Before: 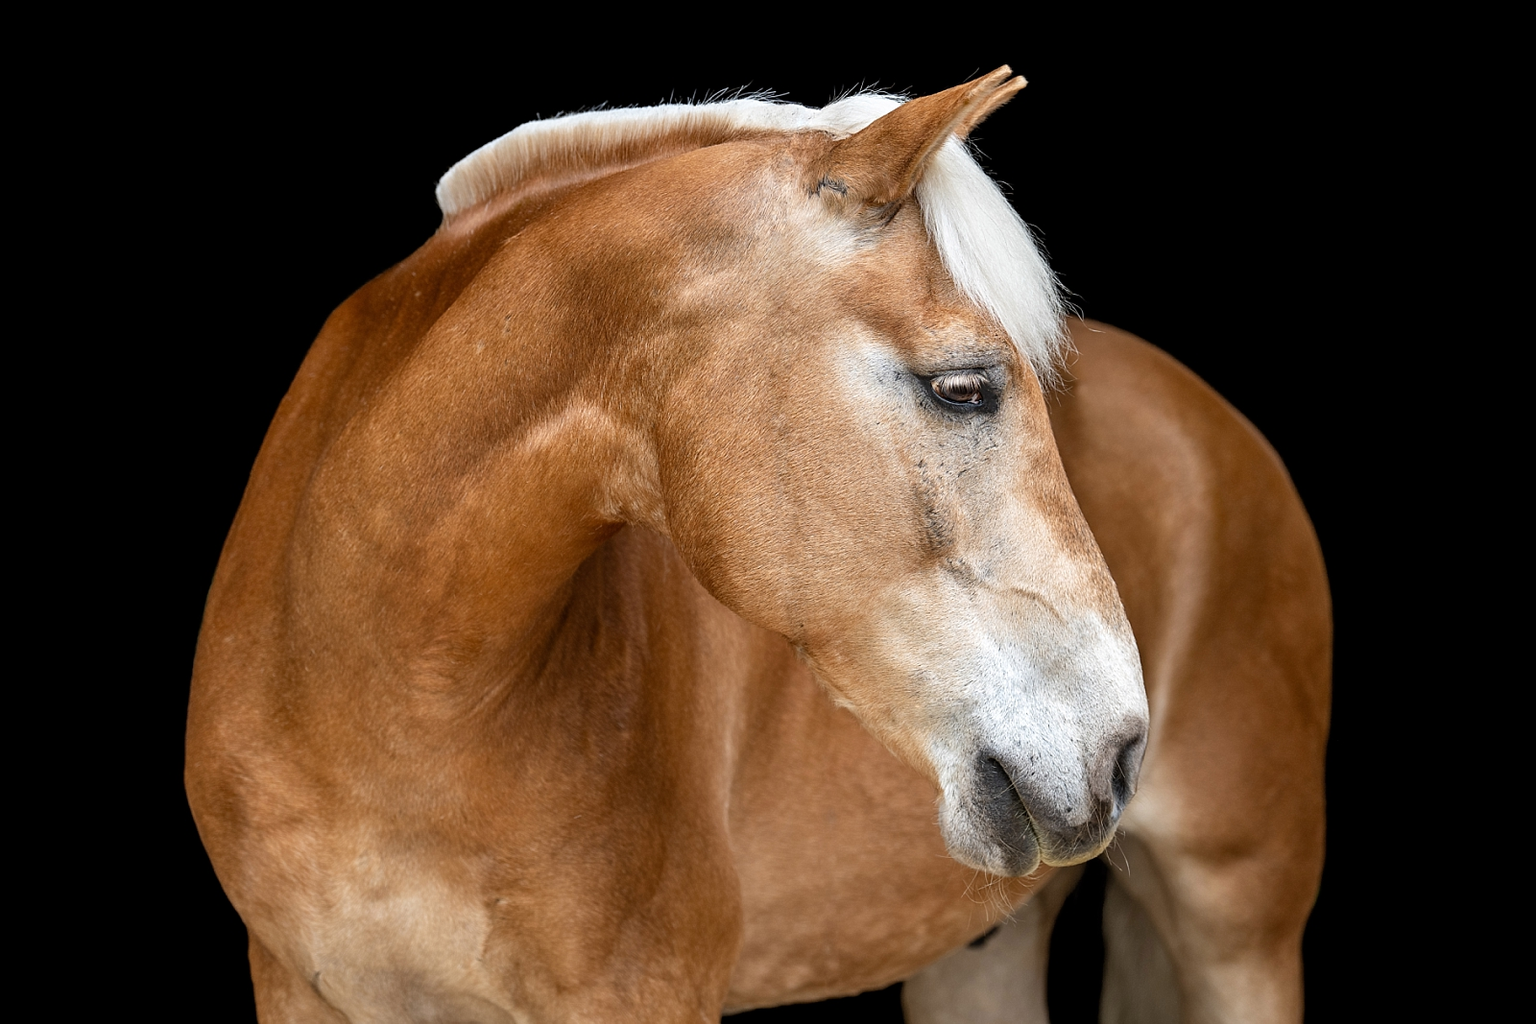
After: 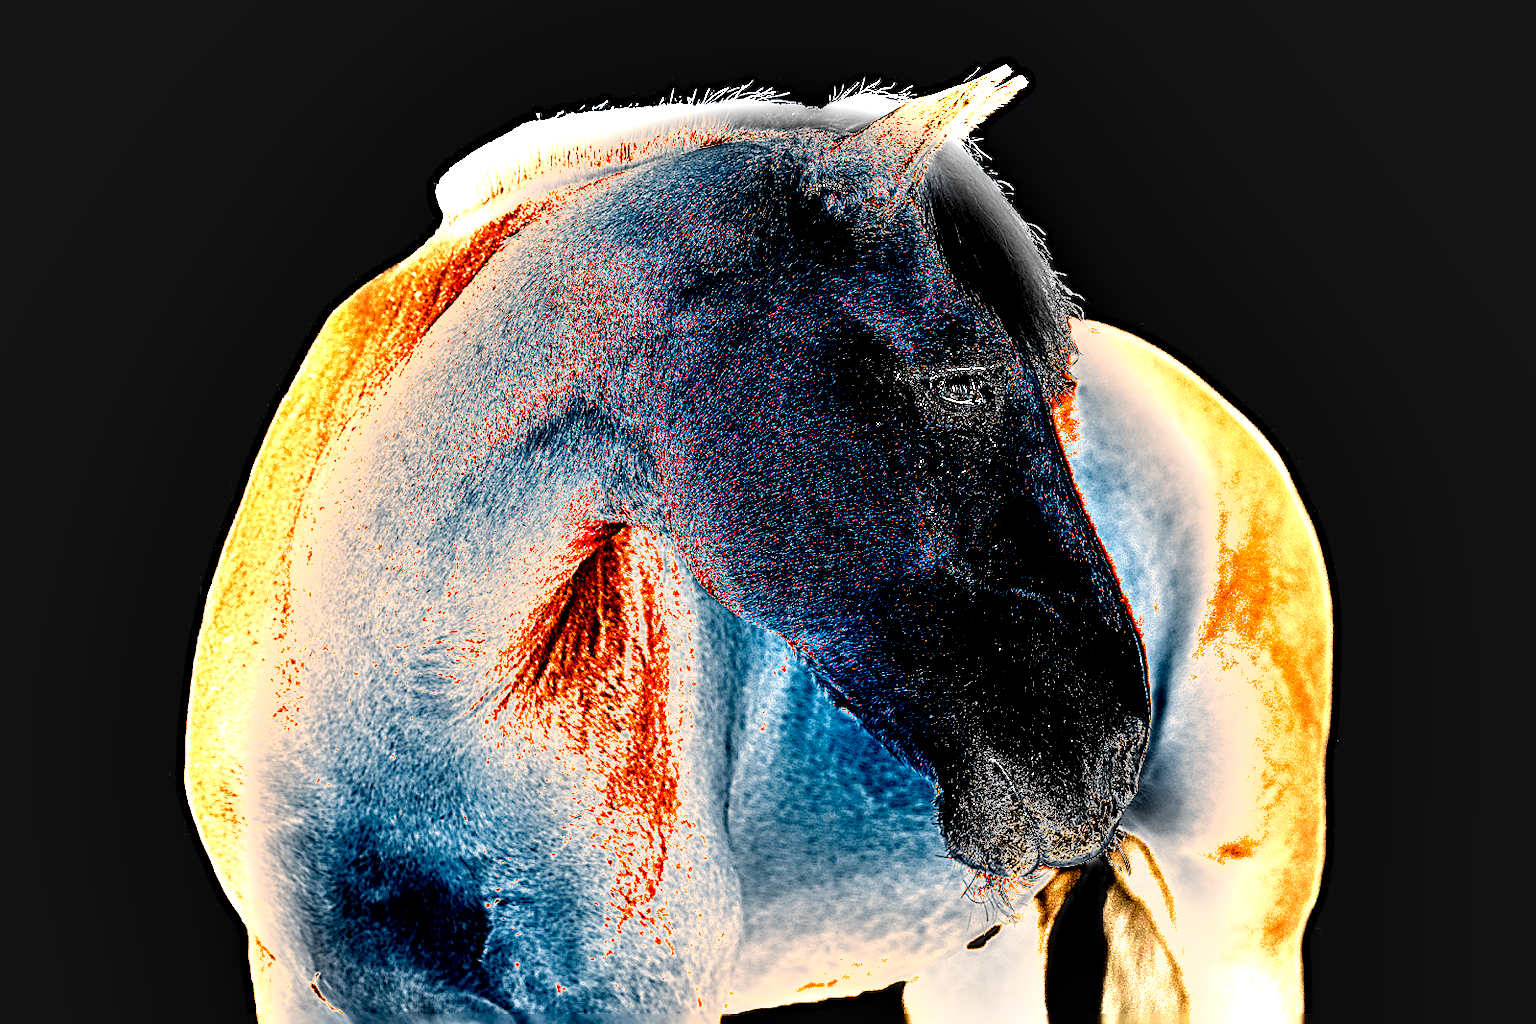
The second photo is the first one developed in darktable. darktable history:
sharpen: radius 4.016, amount 1.992
shadows and highlights: soften with gaussian
exposure: black level correction 0, exposure 4.034 EV, compensate highlight preservation false
